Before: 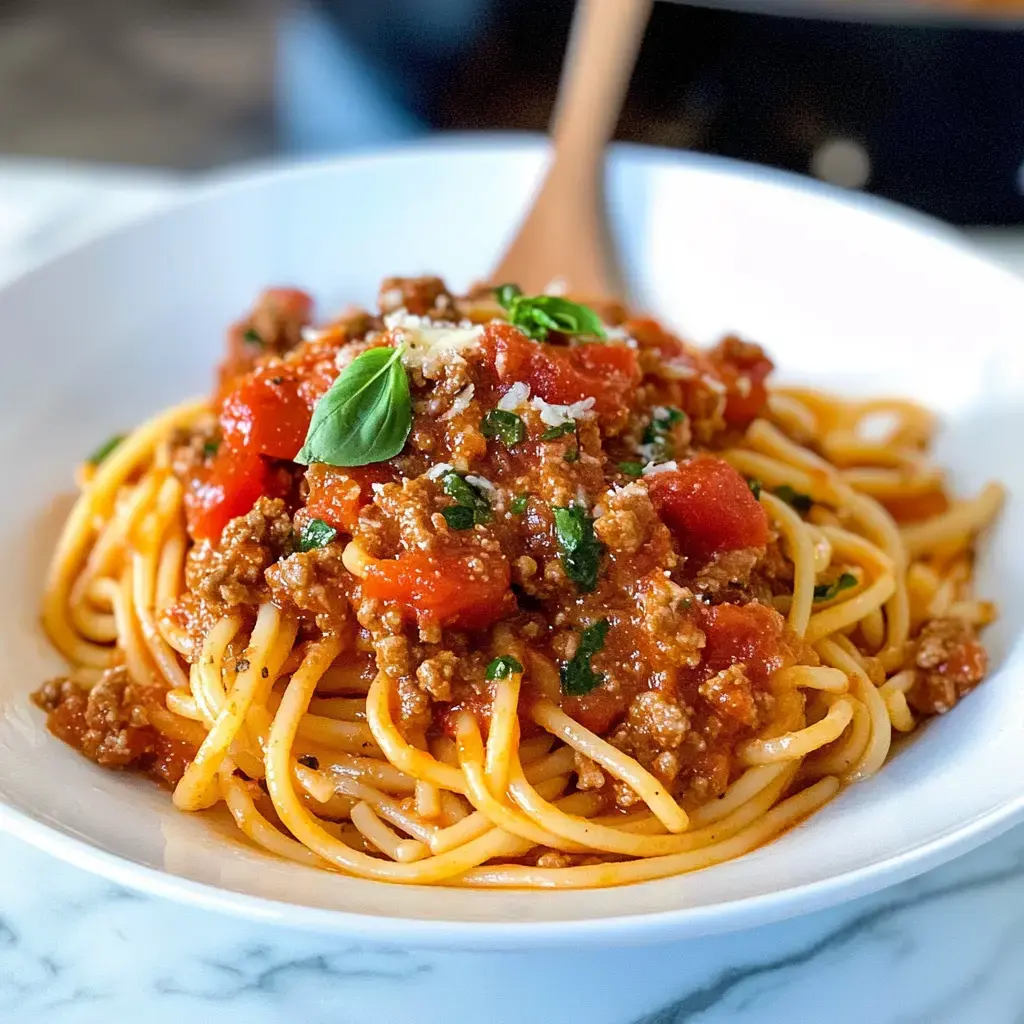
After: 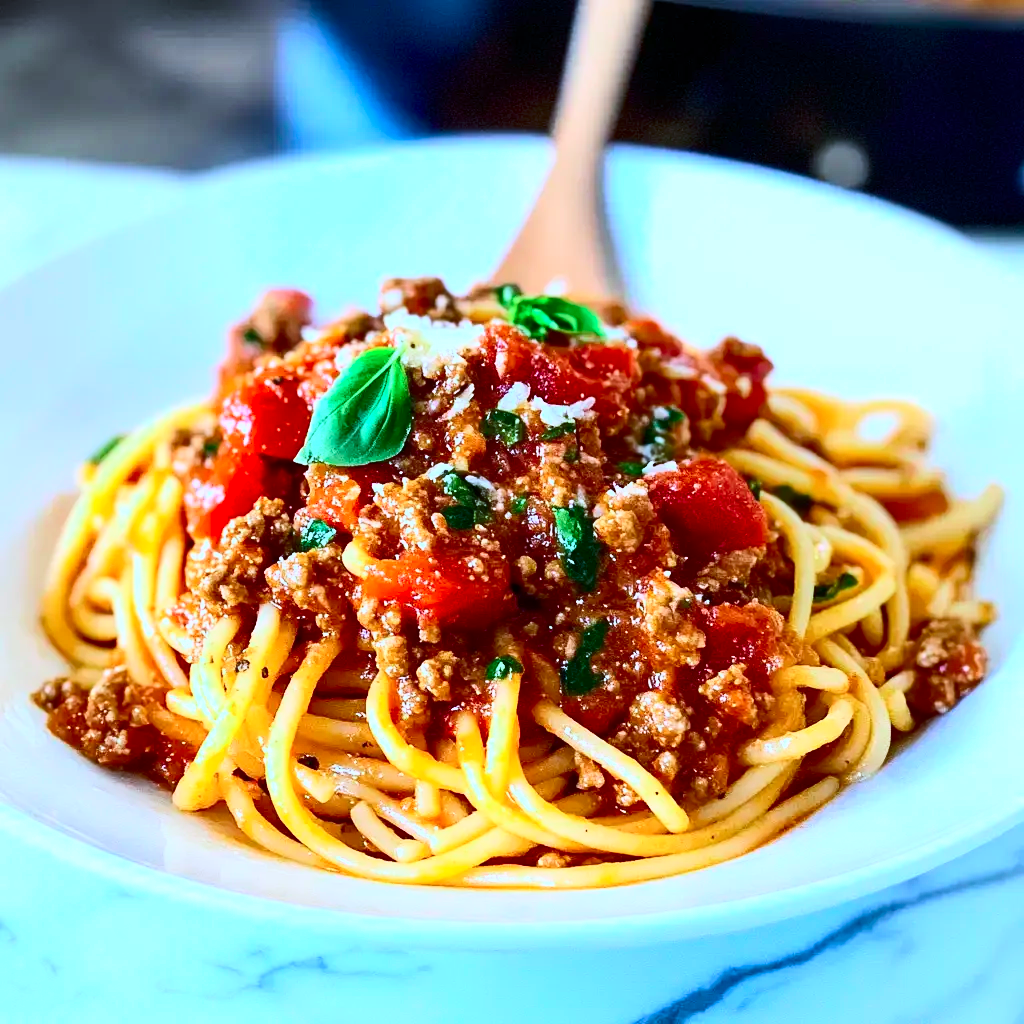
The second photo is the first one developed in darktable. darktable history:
contrast brightness saturation: contrast 0.405, brightness 0.096, saturation 0.207
color calibration: output R [0.948, 0.091, -0.04, 0], output G [-0.3, 1.384, -0.085, 0], output B [-0.108, 0.061, 1.08, 0], gray › normalize channels true, illuminant custom, x 0.389, y 0.387, temperature 3842.01 K, gamut compression 0.021
